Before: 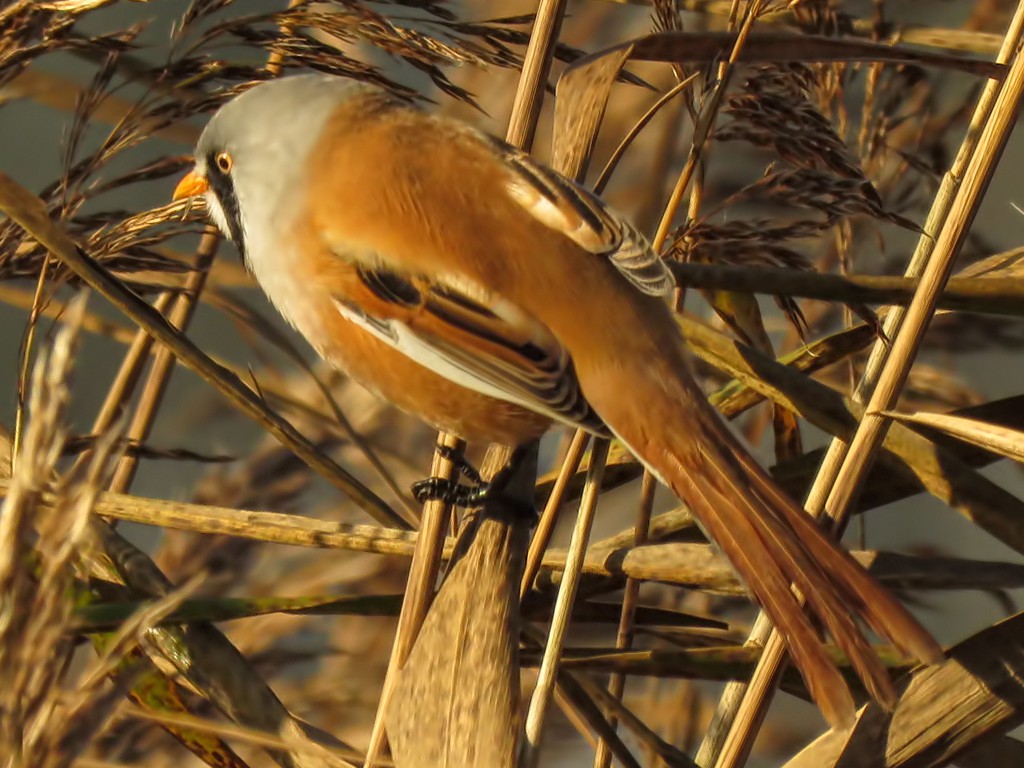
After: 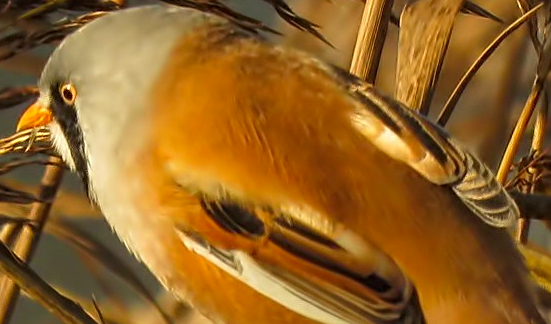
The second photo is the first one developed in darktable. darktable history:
contrast brightness saturation: contrast 0.04, saturation 0.16
sharpen: on, module defaults
crop: left 15.306%, top 9.065%, right 30.789%, bottom 48.638%
